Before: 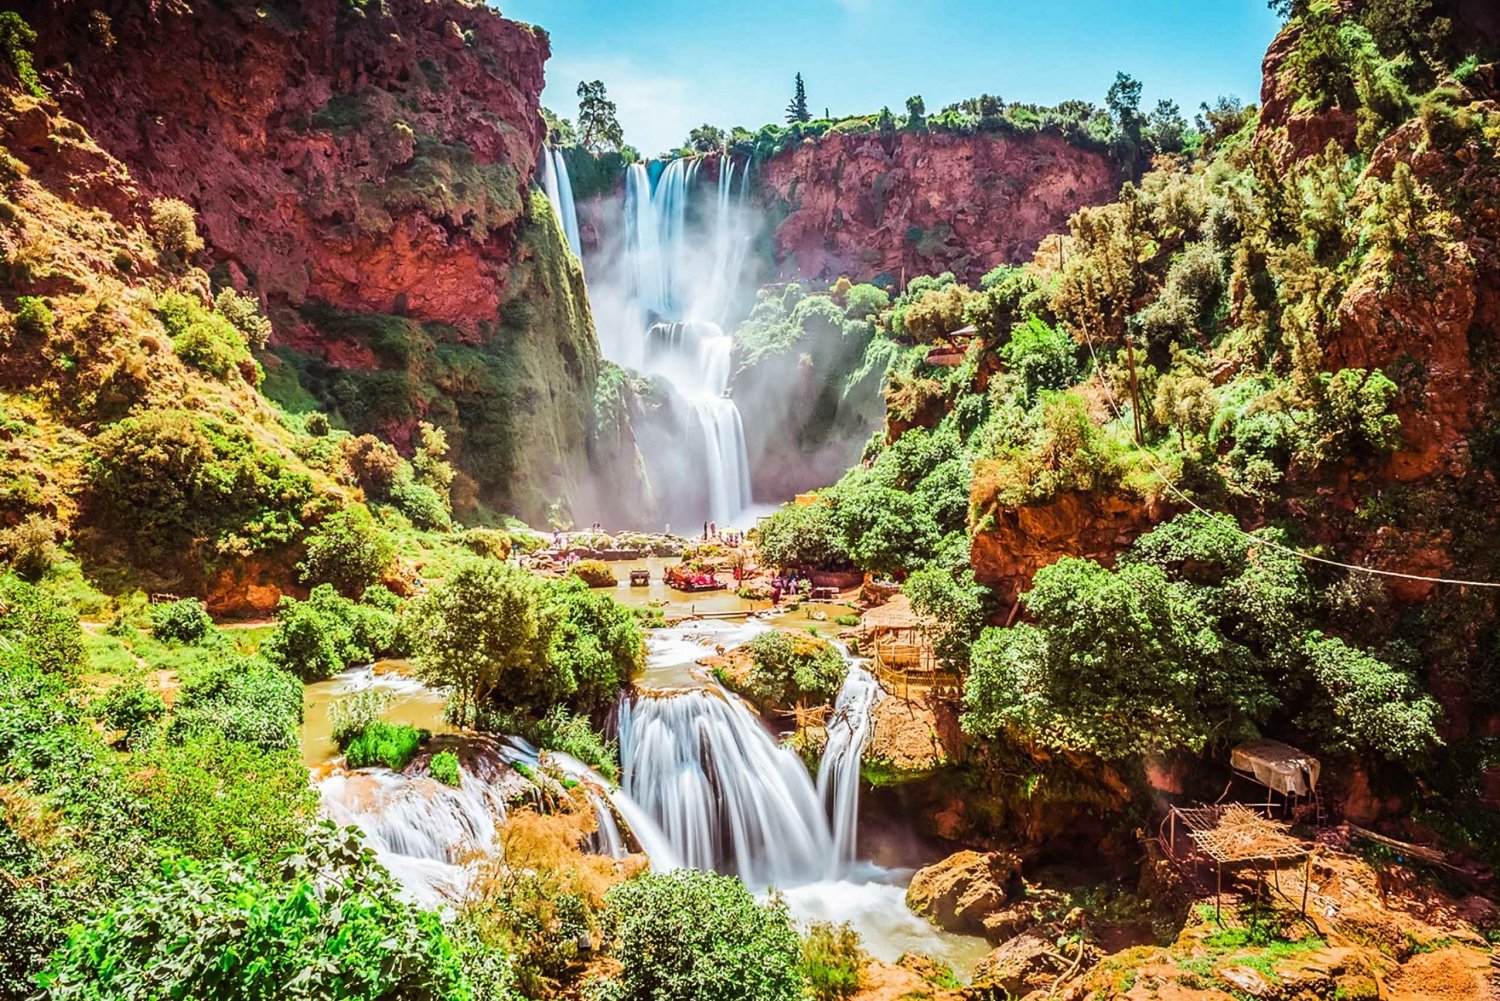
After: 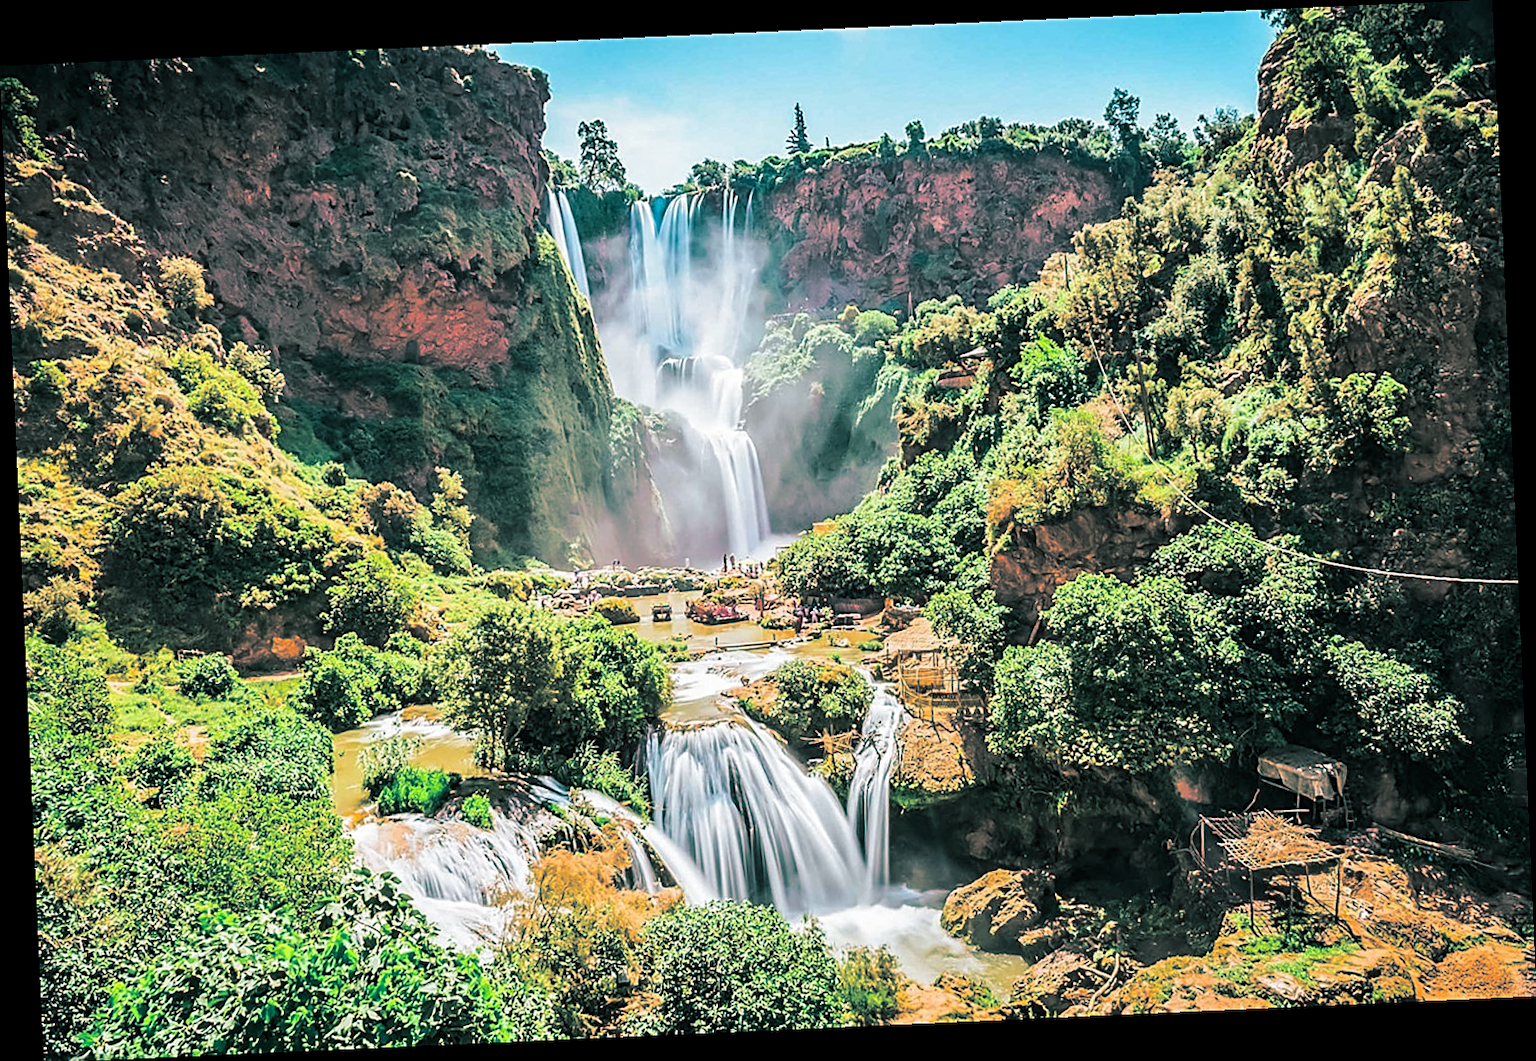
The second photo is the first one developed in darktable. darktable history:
sharpen: on, module defaults
split-toning: shadows › hue 183.6°, shadows › saturation 0.52, highlights › hue 0°, highlights › saturation 0
rotate and perspective: rotation -2.56°, automatic cropping off
